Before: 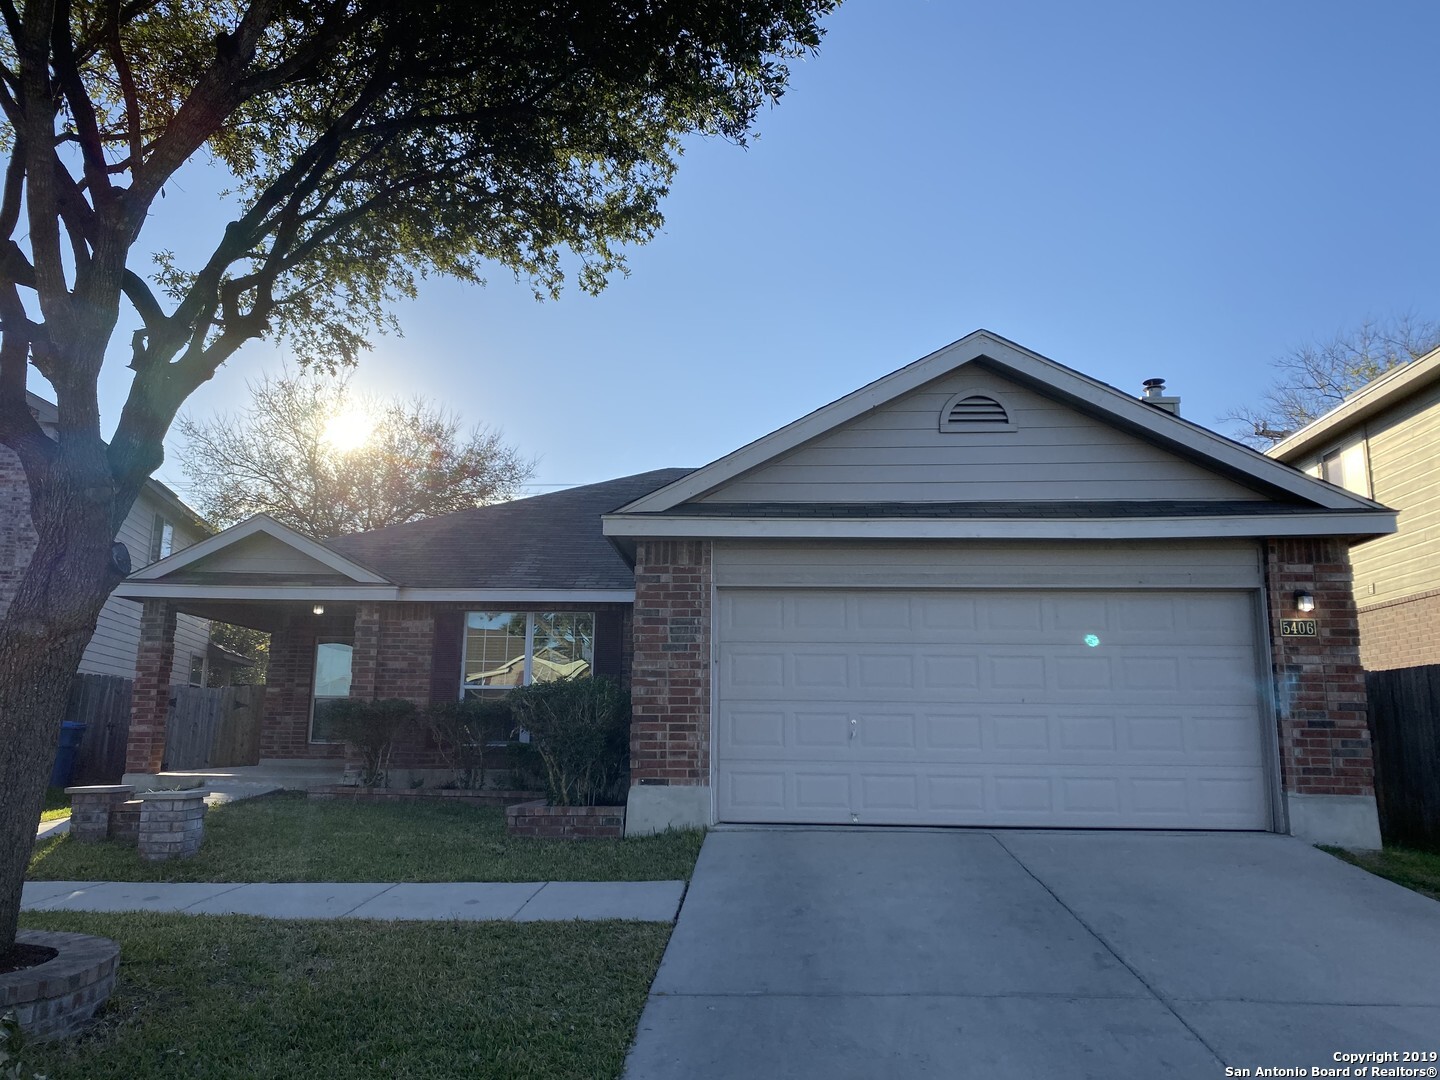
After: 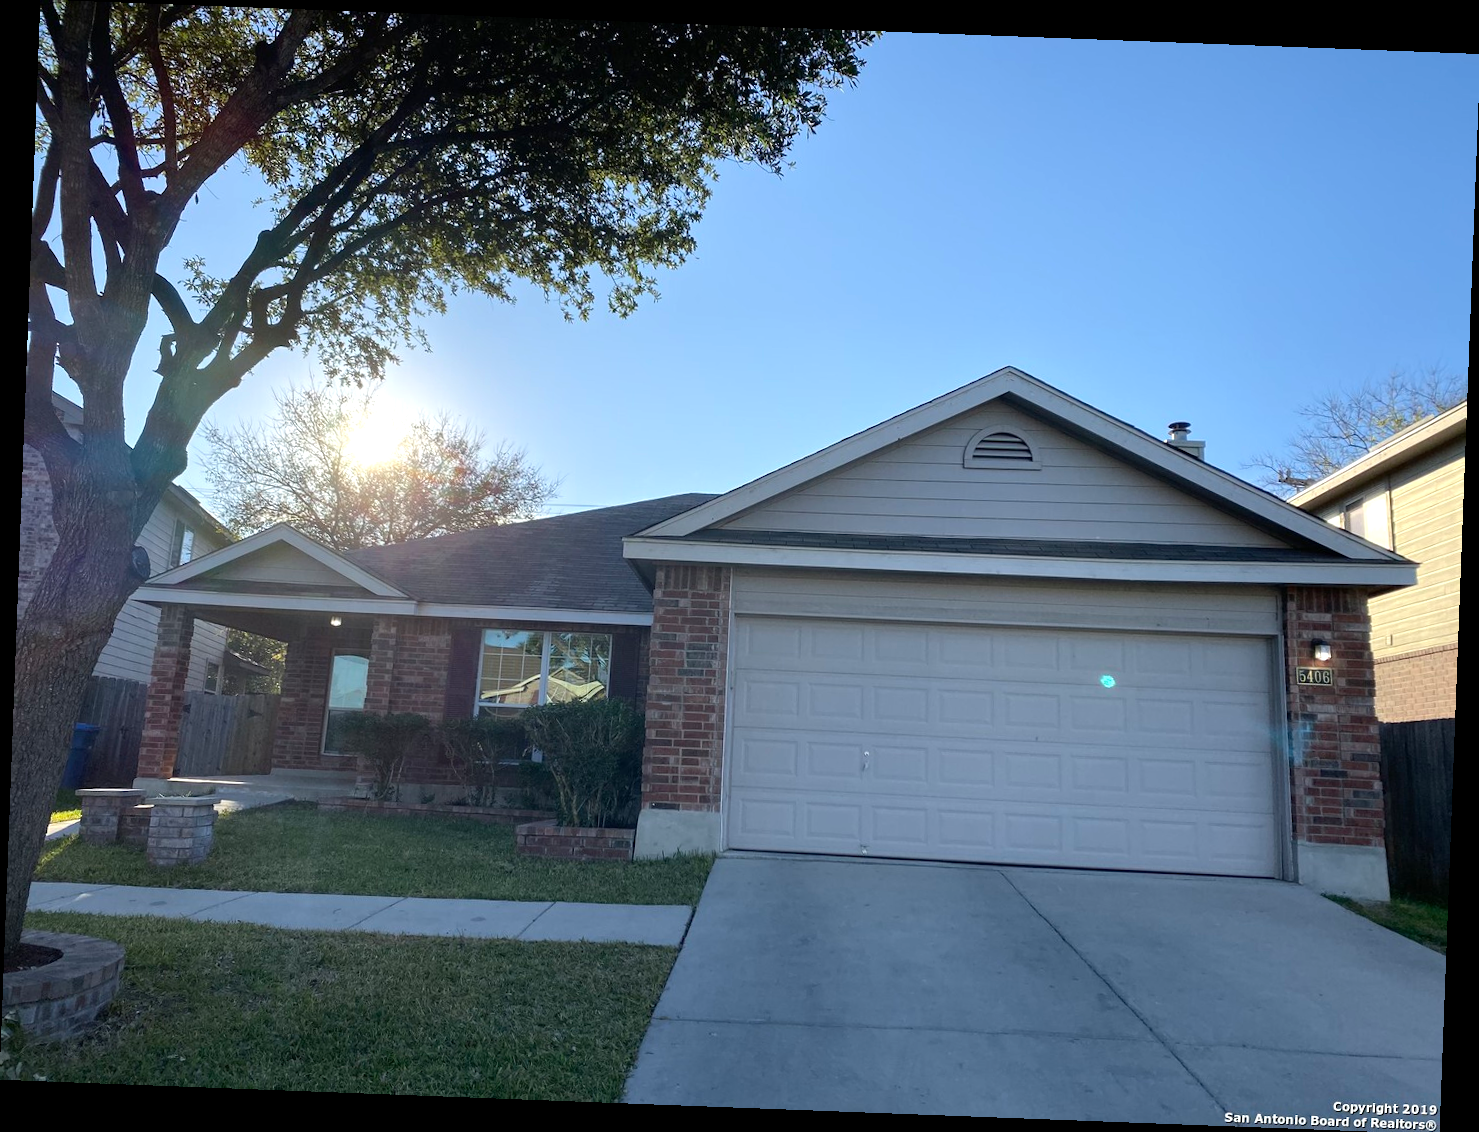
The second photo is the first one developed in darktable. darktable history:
rotate and perspective: rotation 2.17°, automatic cropping off
exposure: exposure 0.258 EV, compensate highlight preservation false
shadows and highlights: shadows -10, white point adjustment 1.5, highlights 10
crop: bottom 0.071%
